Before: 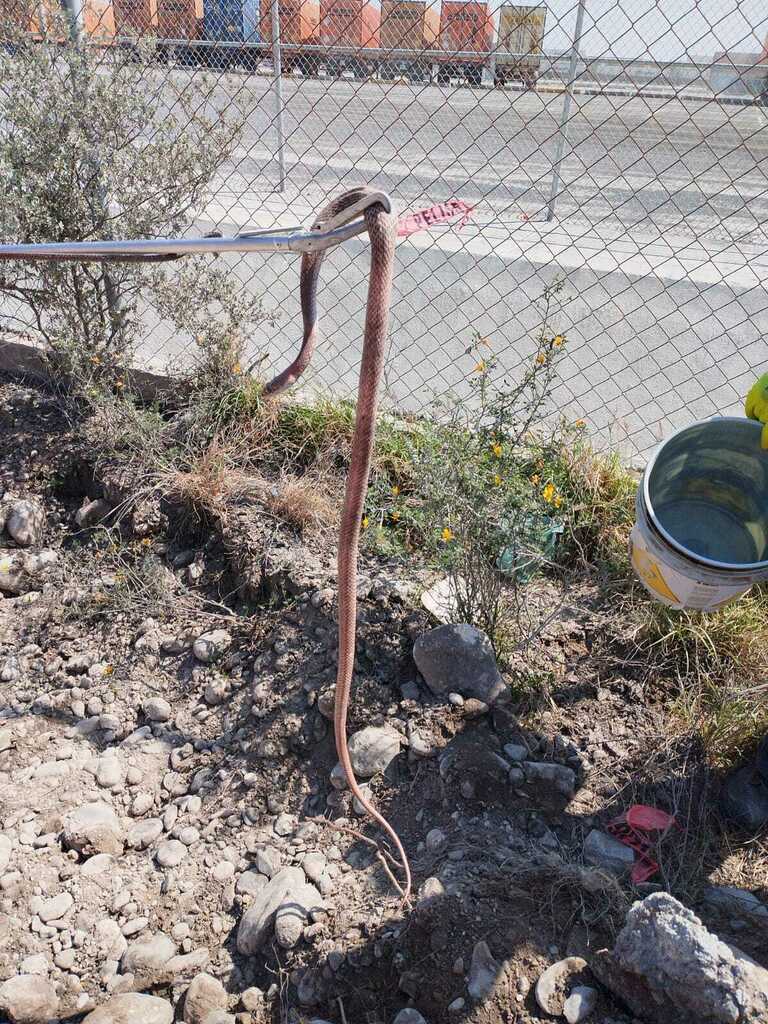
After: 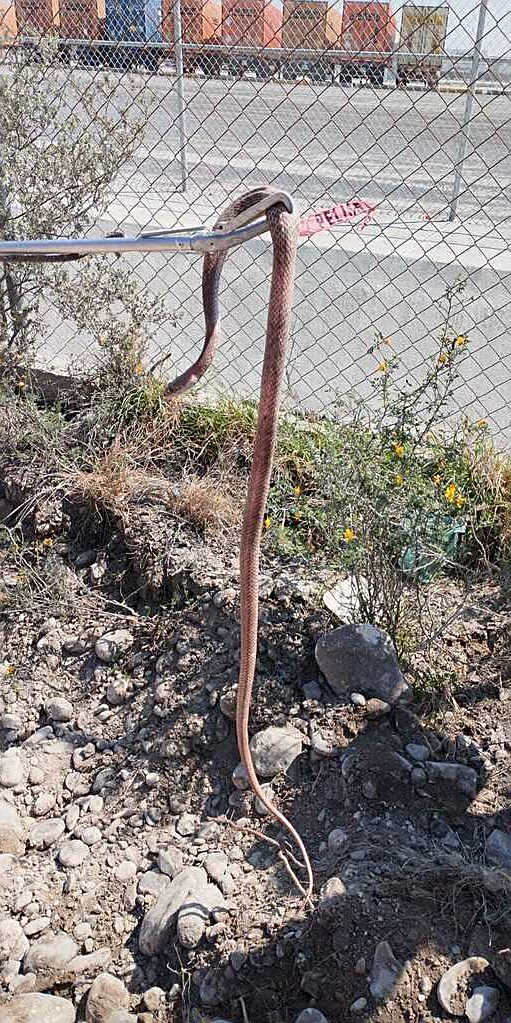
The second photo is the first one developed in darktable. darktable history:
crop and rotate: left 12.764%, right 20.668%
sharpen: on, module defaults
